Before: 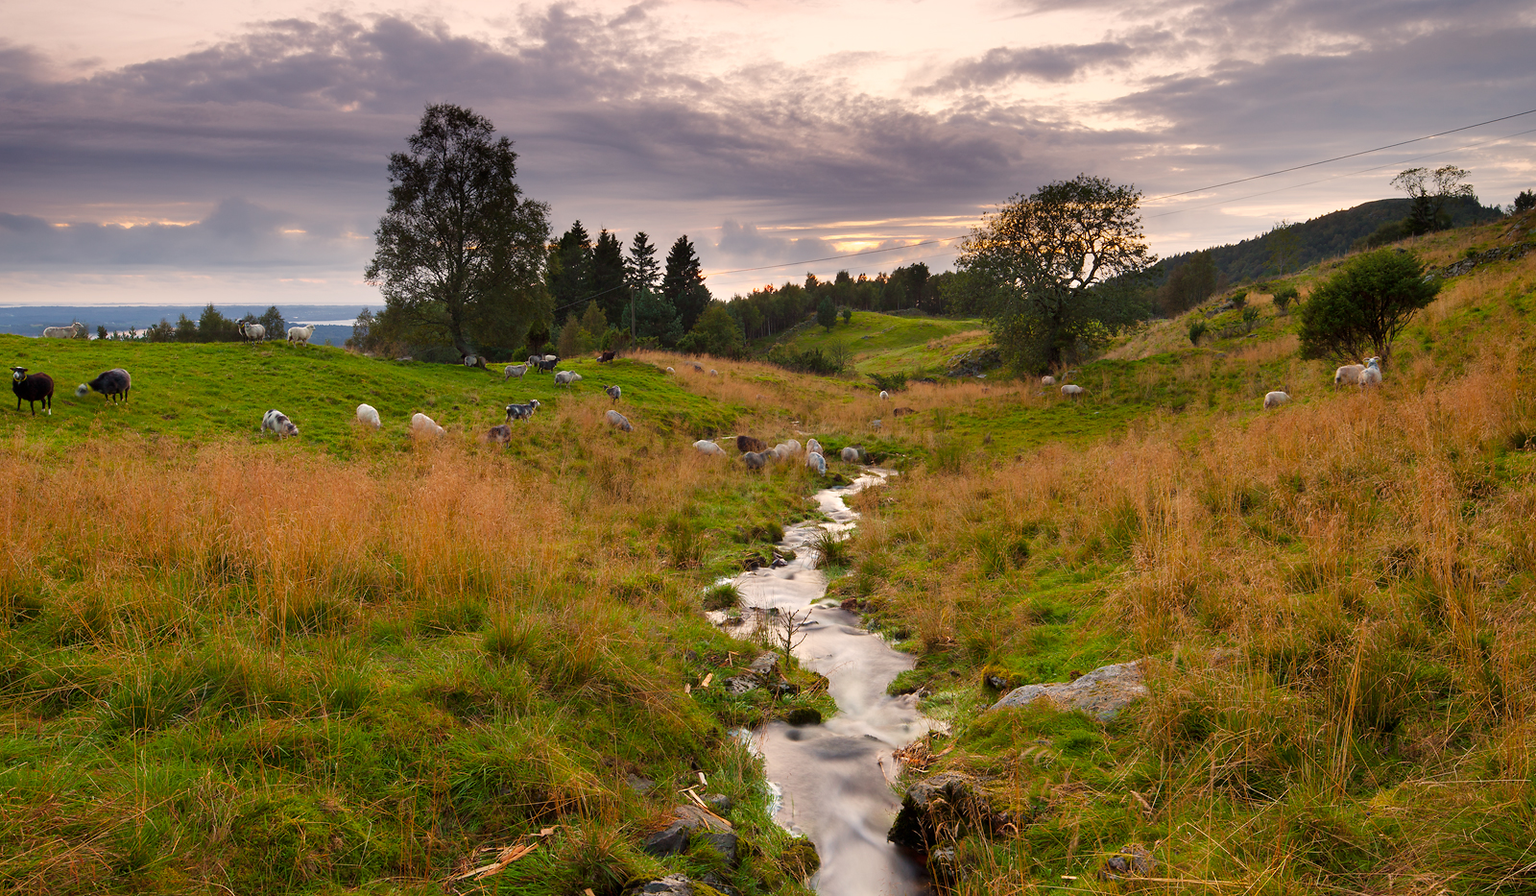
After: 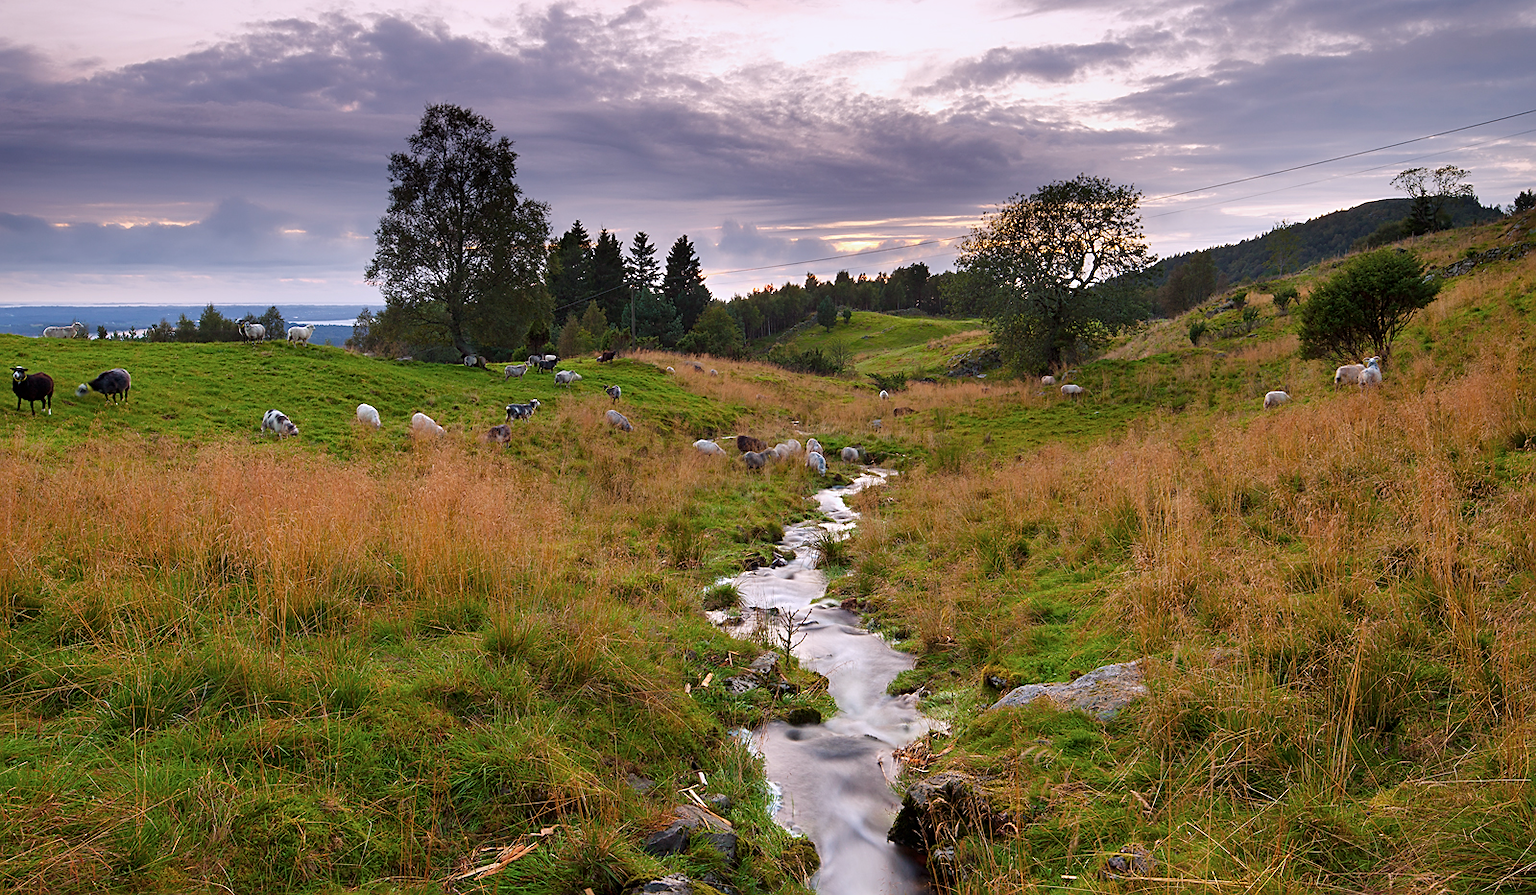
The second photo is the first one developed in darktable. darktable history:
sharpen: on, module defaults
color calibration: illuminant as shot in camera, x 0.37, y 0.382, temperature 4313.32 K
